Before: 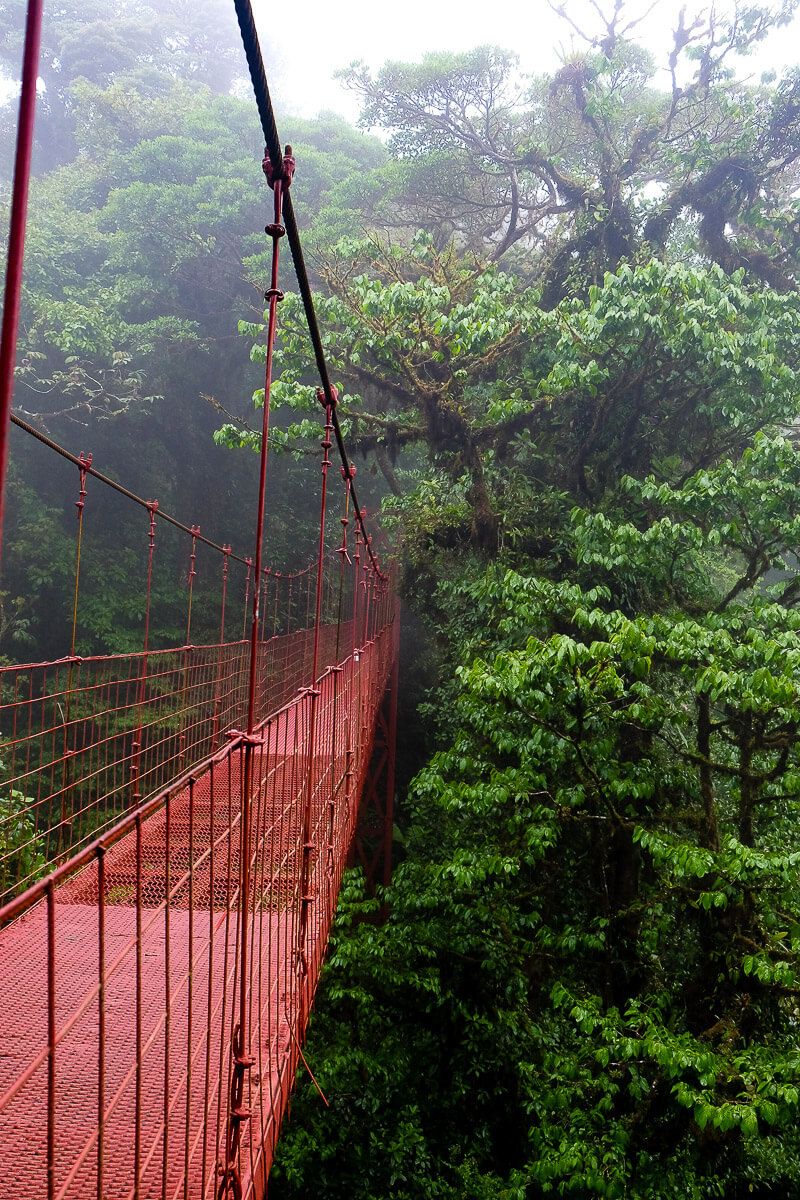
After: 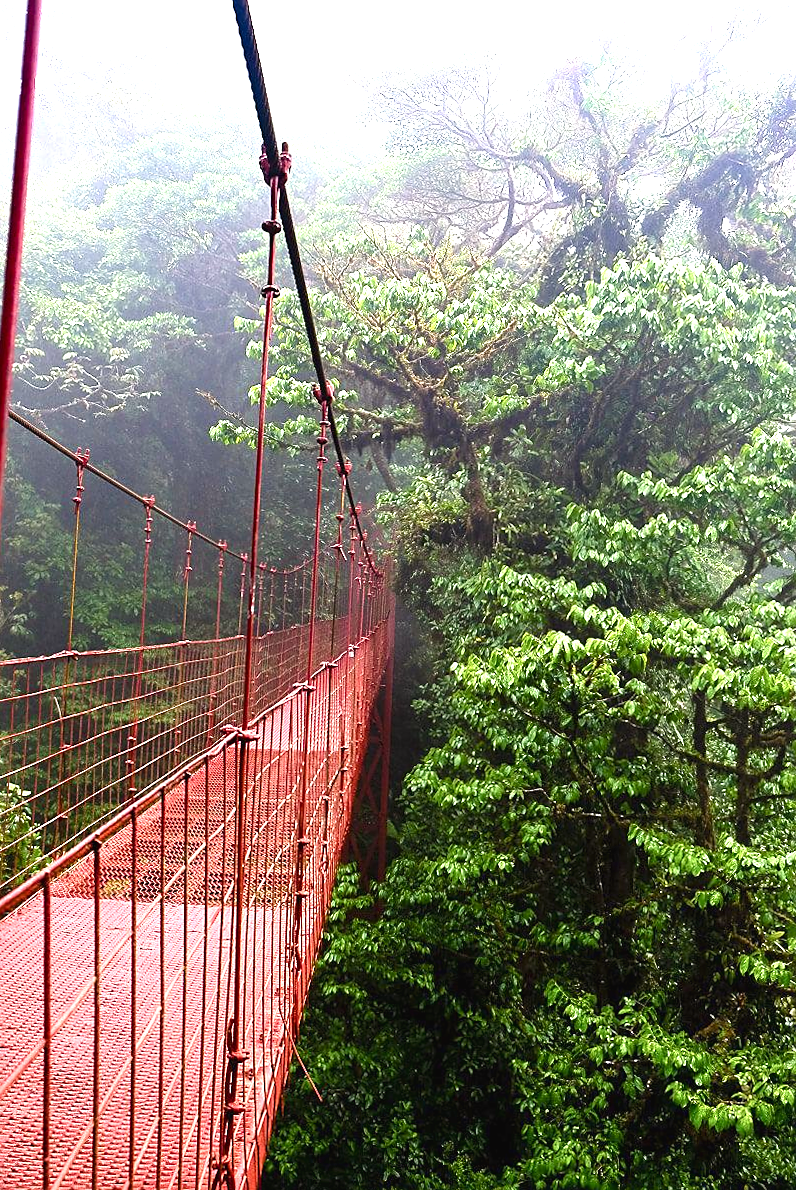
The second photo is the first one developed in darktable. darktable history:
exposure: black level correction 0, exposure 1.2 EV, compensate highlight preservation false
color balance rgb: shadows lift › chroma 1%, shadows lift › hue 28.8°, power › hue 60°, highlights gain › chroma 1%, highlights gain › hue 60°, global offset › luminance 0.25%, perceptual saturation grading › highlights -20%, perceptual saturation grading › shadows 20%, perceptual brilliance grading › highlights 5%, perceptual brilliance grading › shadows -10%, global vibrance 19.67%
rotate and perspective: rotation 0.192°, lens shift (horizontal) -0.015, crop left 0.005, crop right 0.996, crop top 0.006, crop bottom 0.99
sharpen: radius 1.864, amount 0.398, threshold 1.271
